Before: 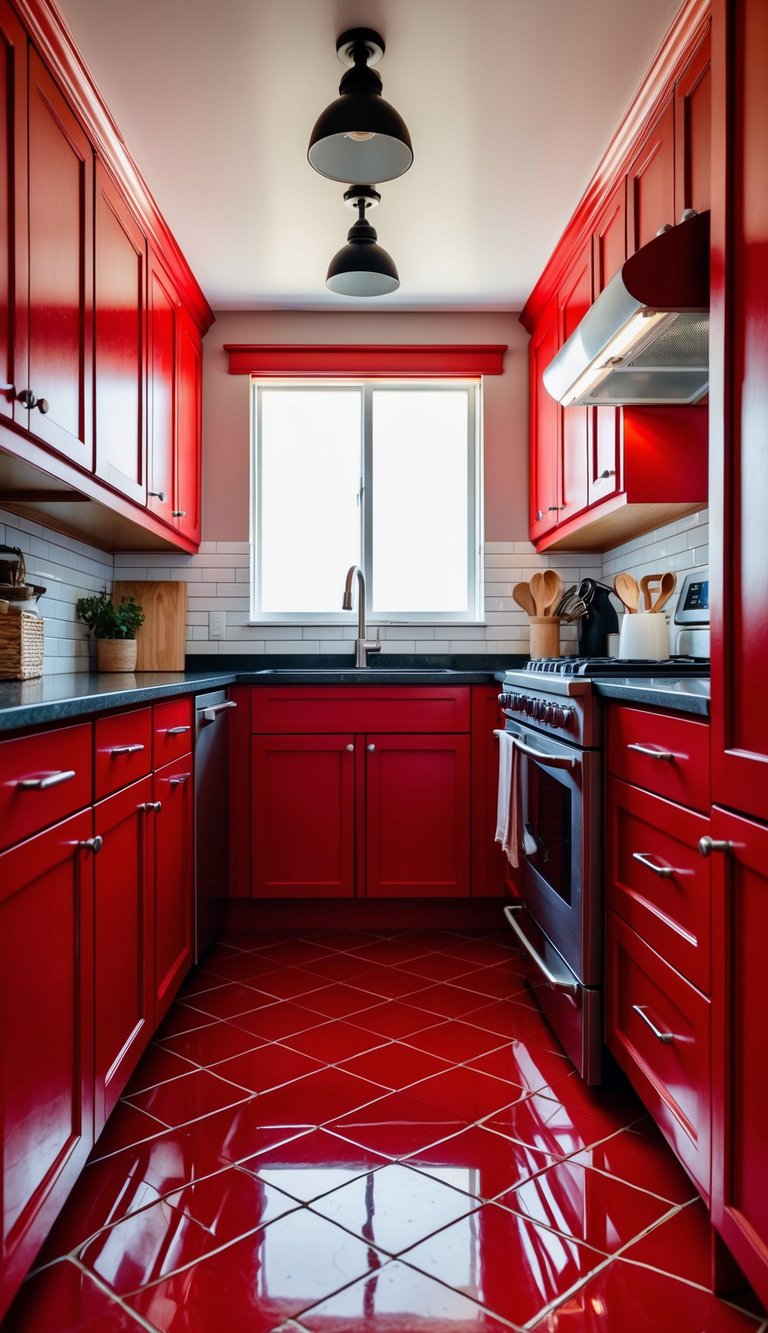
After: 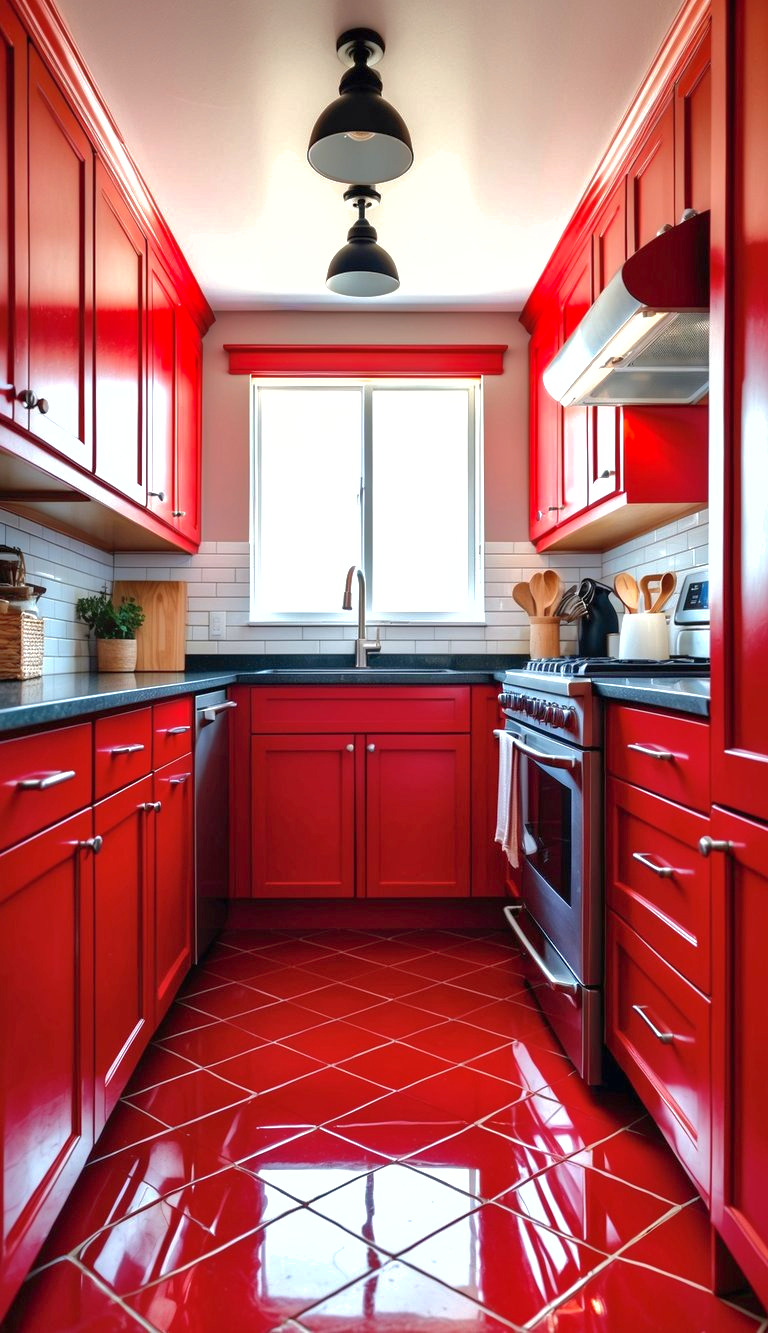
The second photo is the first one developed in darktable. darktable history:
exposure: black level correction 0, exposure 0.696 EV, compensate exposure bias true, compensate highlight preservation false
shadows and highlights: on, module defaults
